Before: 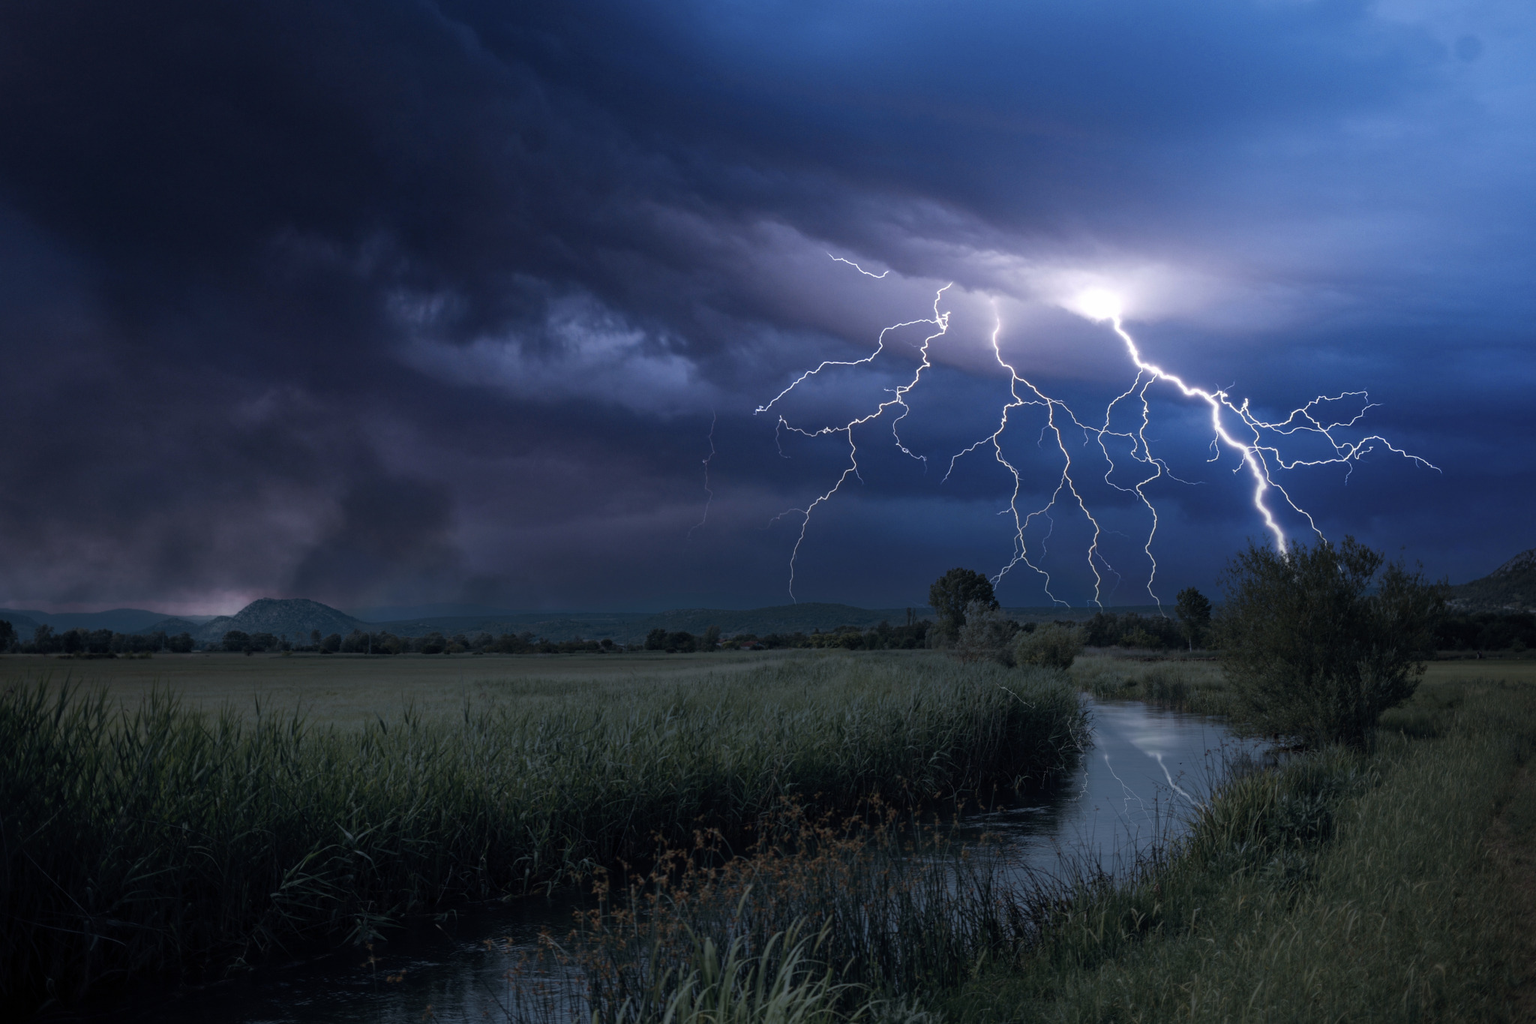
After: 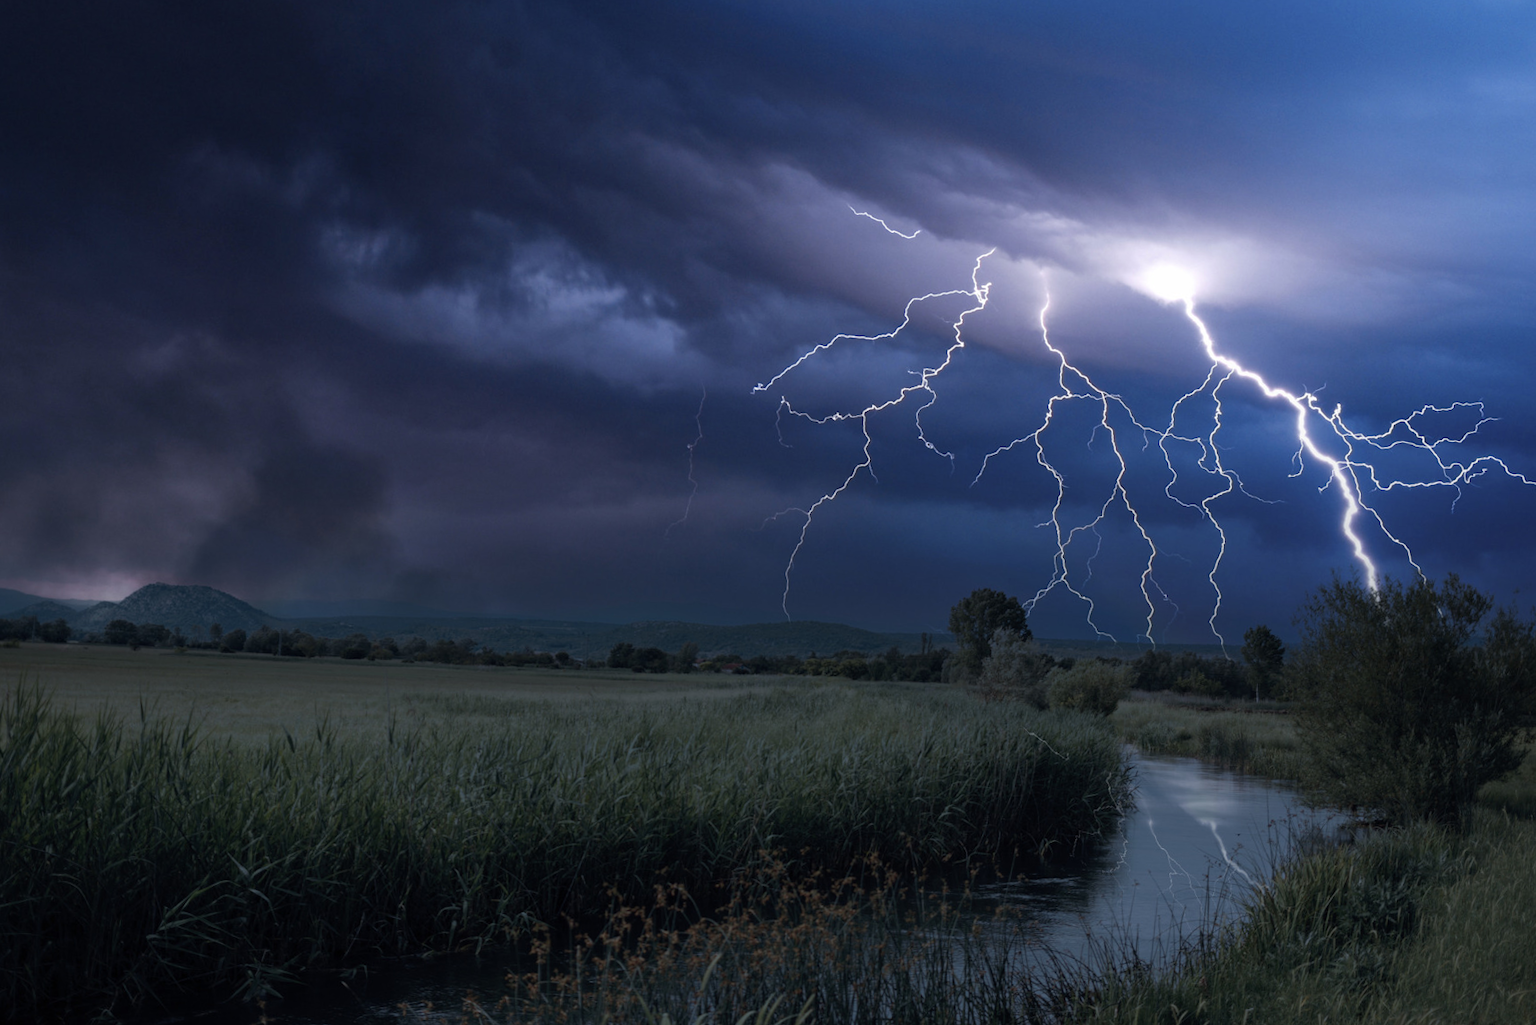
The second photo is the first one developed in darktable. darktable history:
crop and rotate: angle -2.88°, left 5.314%, top 5.167%, right 4.601%, bottom 4.596%
